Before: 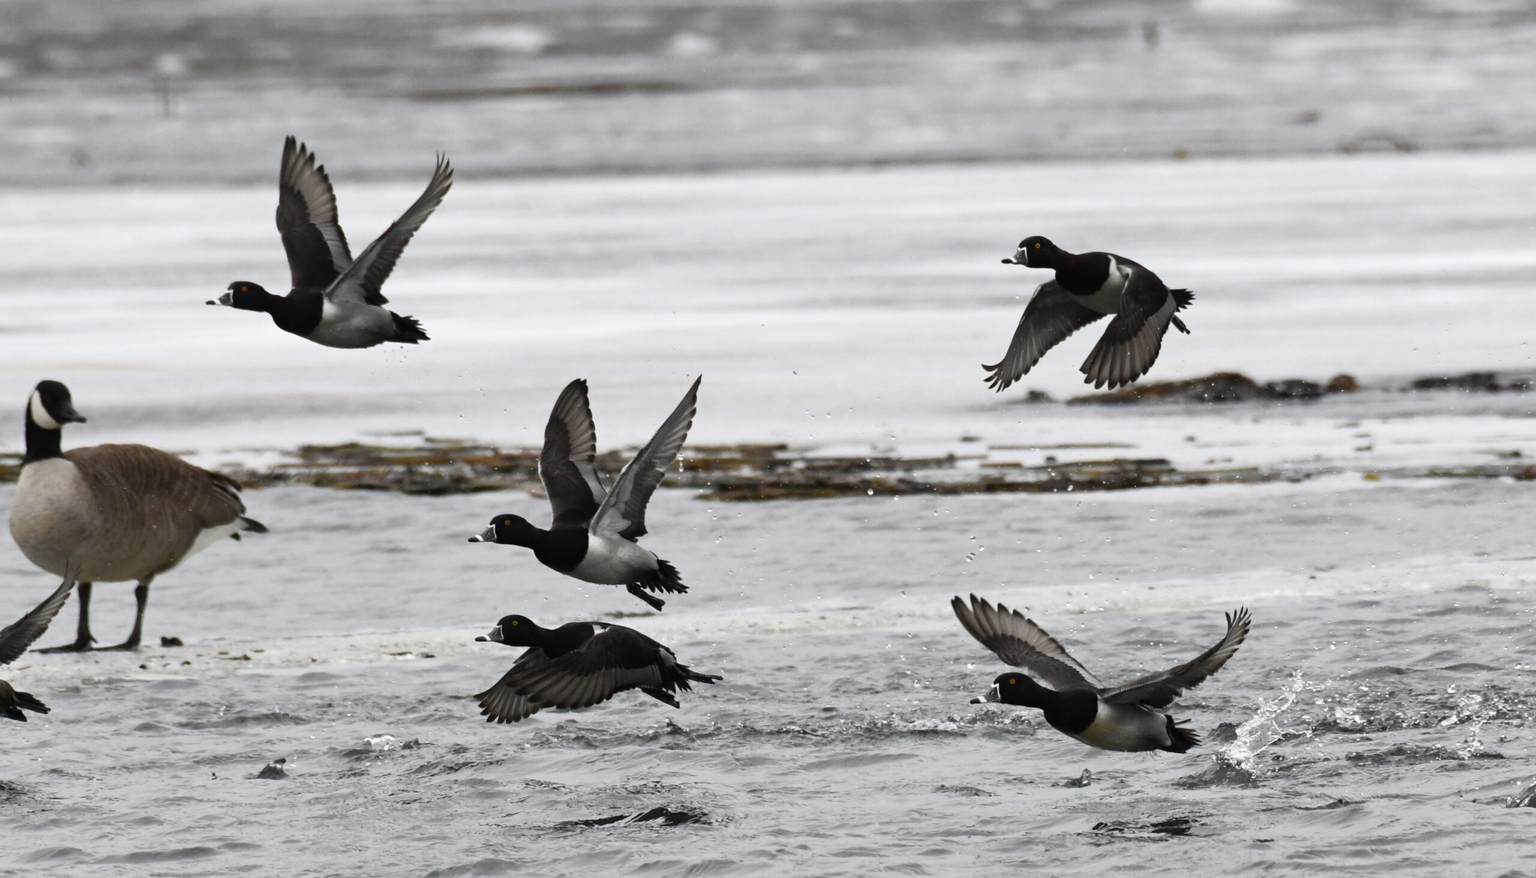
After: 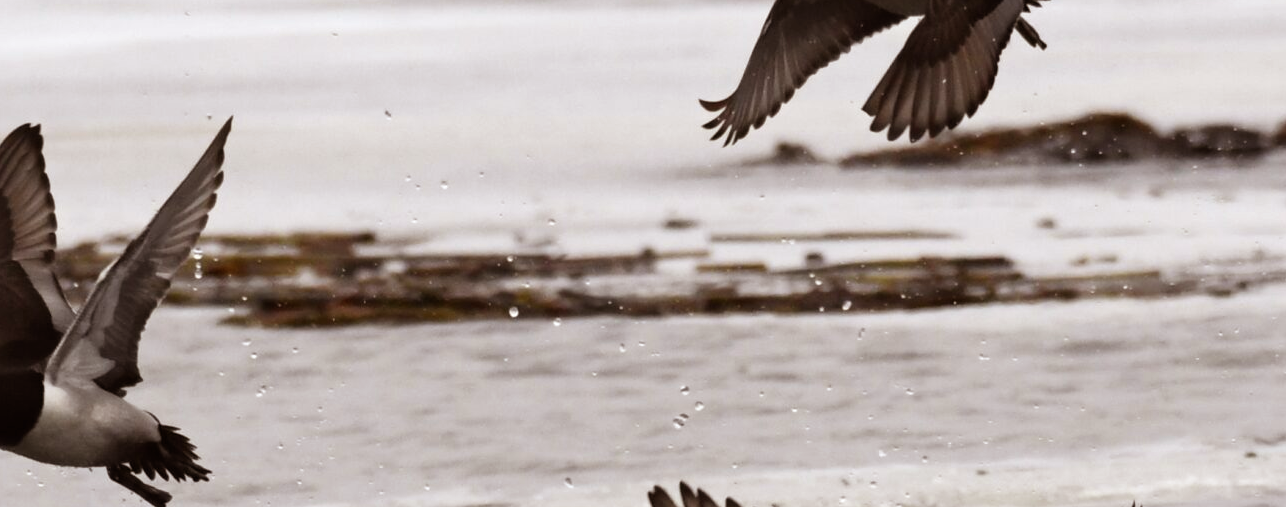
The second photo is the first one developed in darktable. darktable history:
crop: left 36.607%, top 34.735%, right 13.146%, bottom 30.611%
rgb levels: mode RGB, independent channels, levels [[0, 0.5, 1], [0, 0.521, 1], [0, 0.536, 1]]
